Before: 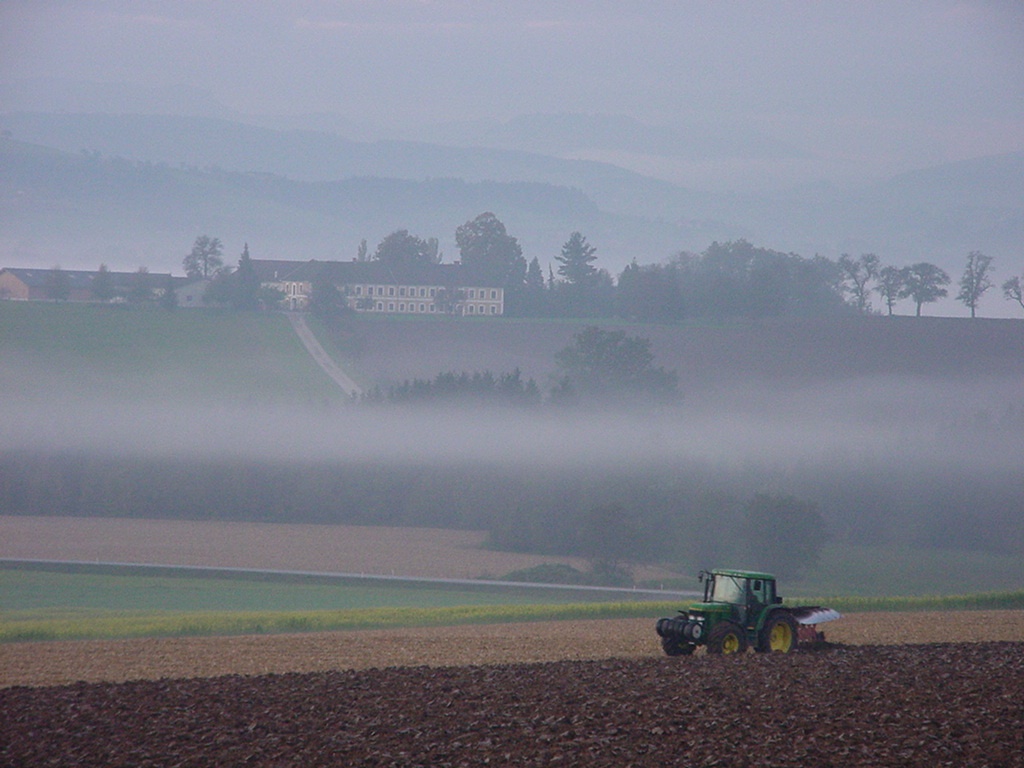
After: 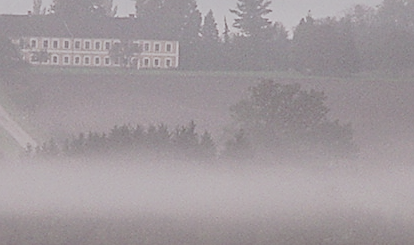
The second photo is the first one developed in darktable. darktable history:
tone curve: curves: ch0 [(0, 0) (0.003, 0.018) (0.011, 0.021) (0.025, 0.028) (0.044, 0.039) (0.069, 0.05) (0.1, 0.06) (0.136, 0.081) (0.177, 0.117) (0.224, 0.161) (0.277, 0.226) (0.335, 0.315) (0.399, 0.421) (0.468, 0.53) (0.543, 0.627) (0.623, 0.726) (0.709, 0.789) (0.801, 0.859) (0.898, 0.924) (1, 1)], preserve colors none
color balance rgb: shadows lift › luminance 1%, shadows lift › chroma 0.2%, shadows lift › hue 20°, power › luminance 1%, power › chroma 0.4%, power › hue 34°, highlights gain › luminance 0.8%, highlights gain › chroma 0.4%, highlights gain › hue 44°, global offset › chroma 0.4%, global offset › hue 34°, white fulcrum 0.08 EV, linear chroma grading › shadows -7%, linear chroma grading › highlights -7%, linear chroma grading › global chroma -10%, linear chroma grading › mid-tones -8%, perceptual saturation grading › global saturation -28%, perceptual saturation grading › highlights -20%, perceptual saturation grading › mid-tones -24%, perceptual saturation grading › shadows -24%, perceptual brilliance grading › global brilliance -1%, perceptual brilliance grading › highlights -1%, perceptual brilliance grading › mid-tones -1%, perceptual brilliance grading › shadows -1%, global vibrance -17%, contrast -6%
sharpen: on, module defaults
velvia: on, module defaults
crop: left 31.751%, top 32.172%, right 27.8%, bottom 35.83%
